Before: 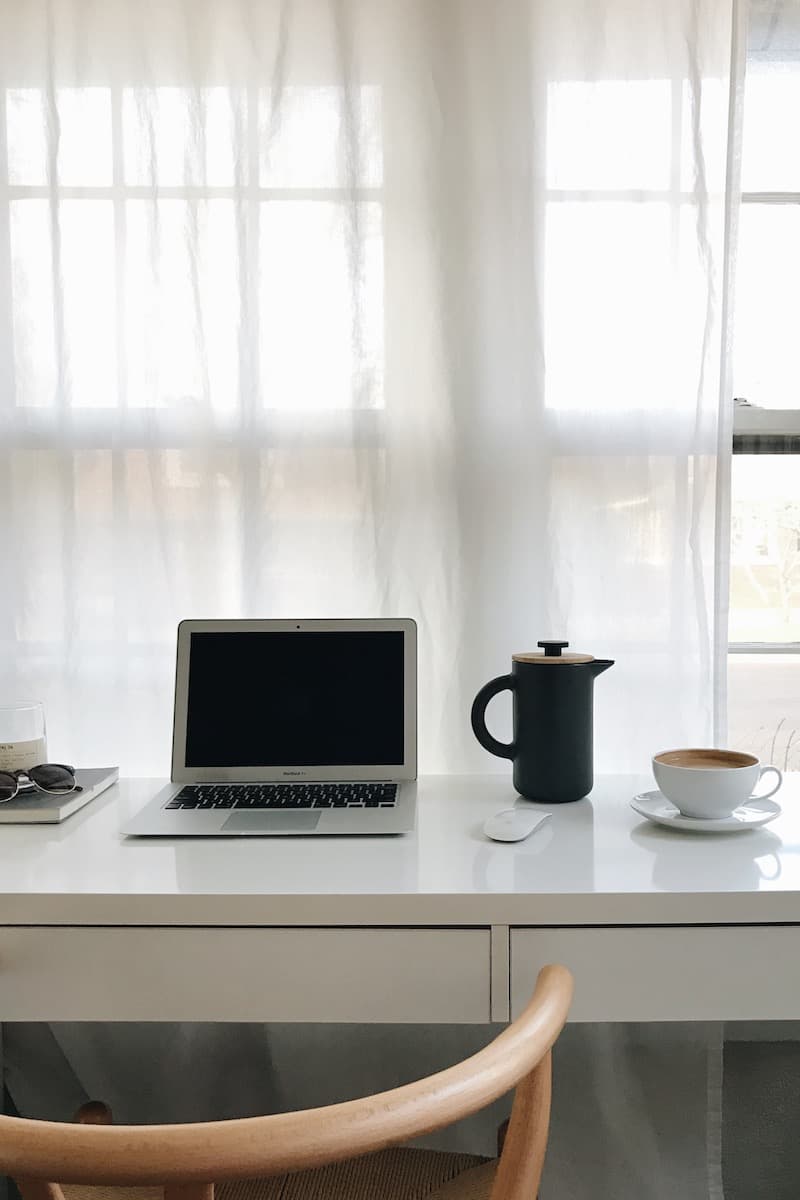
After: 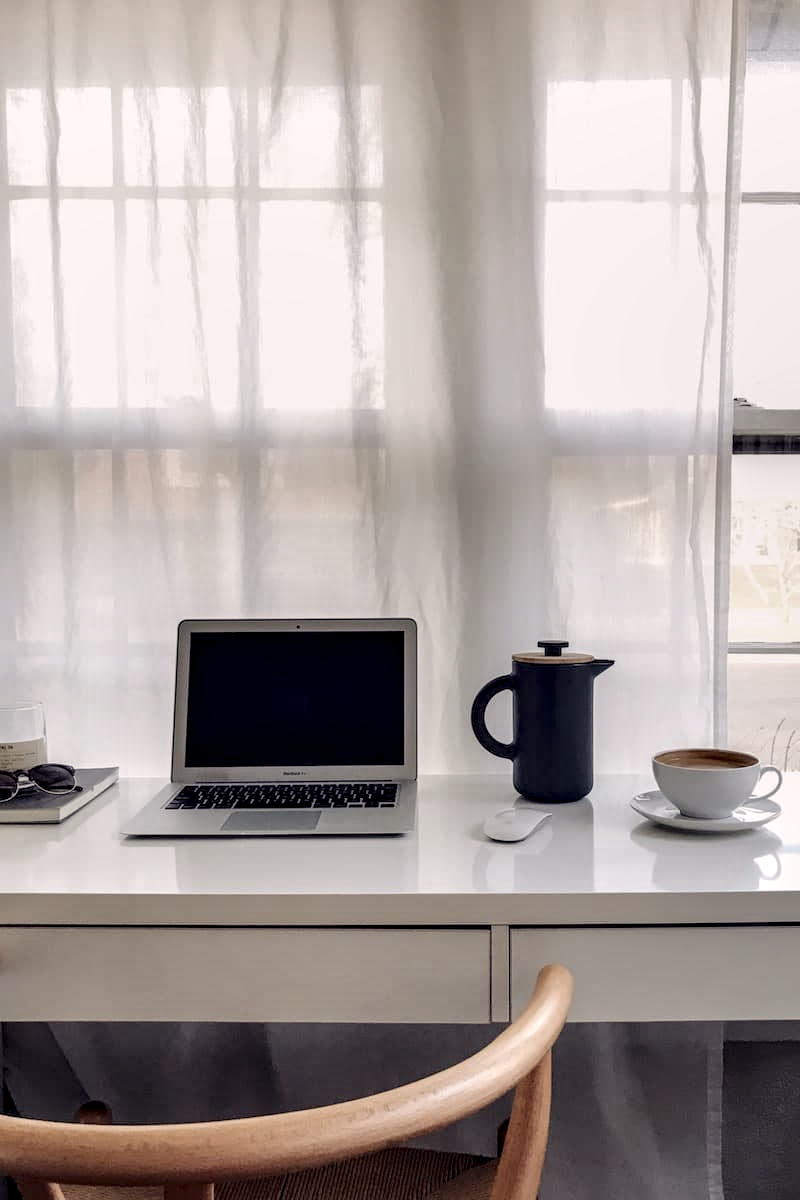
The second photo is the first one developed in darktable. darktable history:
color balance rgb: shadows lift › luminance -21.907%, shadows lift › chroma 9.103%, shadows lift › hue 284.51°, highlights gain › chroma 0.91%, highlights gain › hue 26.69°, perceptual saturation grading › global saturation 0.57%, global vibrance -7.423%, contrast -12.972%, saturation formula JzAzBz (2021)
local contrast: highlights 18%, detail 185%
